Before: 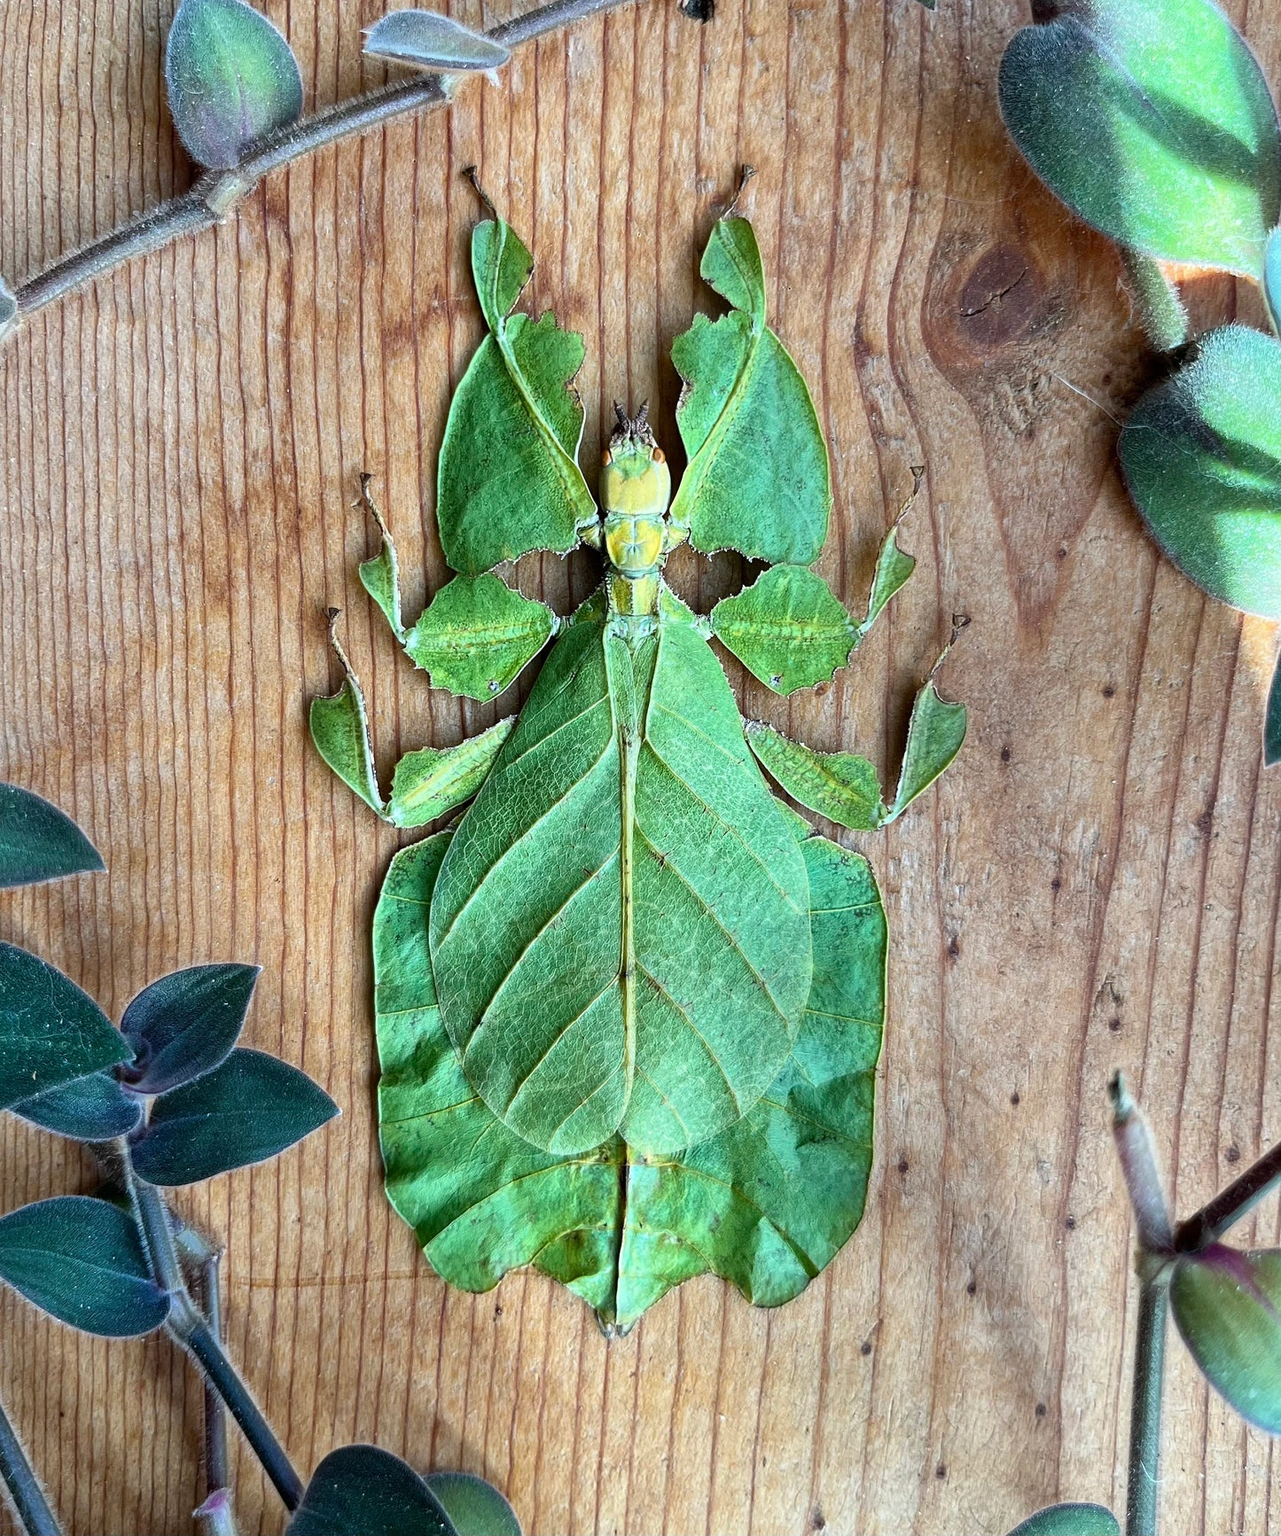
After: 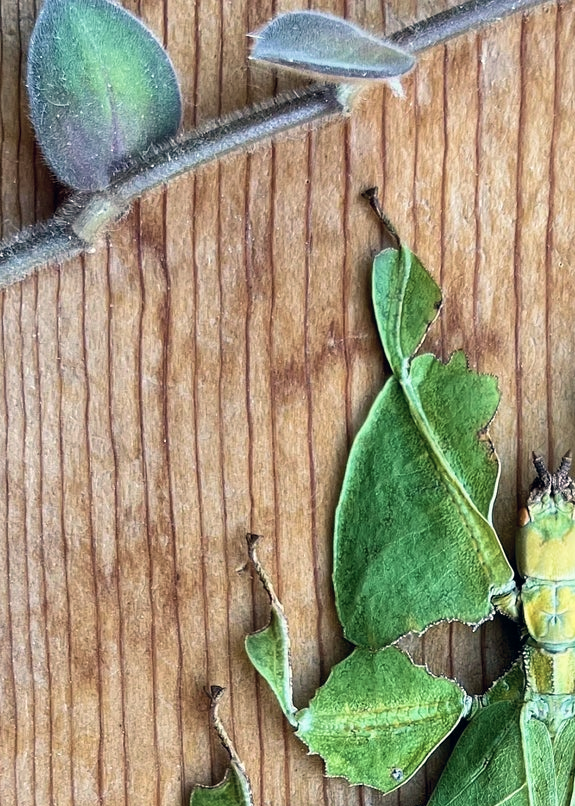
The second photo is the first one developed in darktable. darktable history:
color correction: highlights a* 2.91, highlights b* 5.03, shadows a* -1.91, shadows b* -4.83, saturation 0.775
velvia: on, module defaults
crop and rotate: left 11.136%, top 0.059%, right 49.002%, bottom 53.394%
